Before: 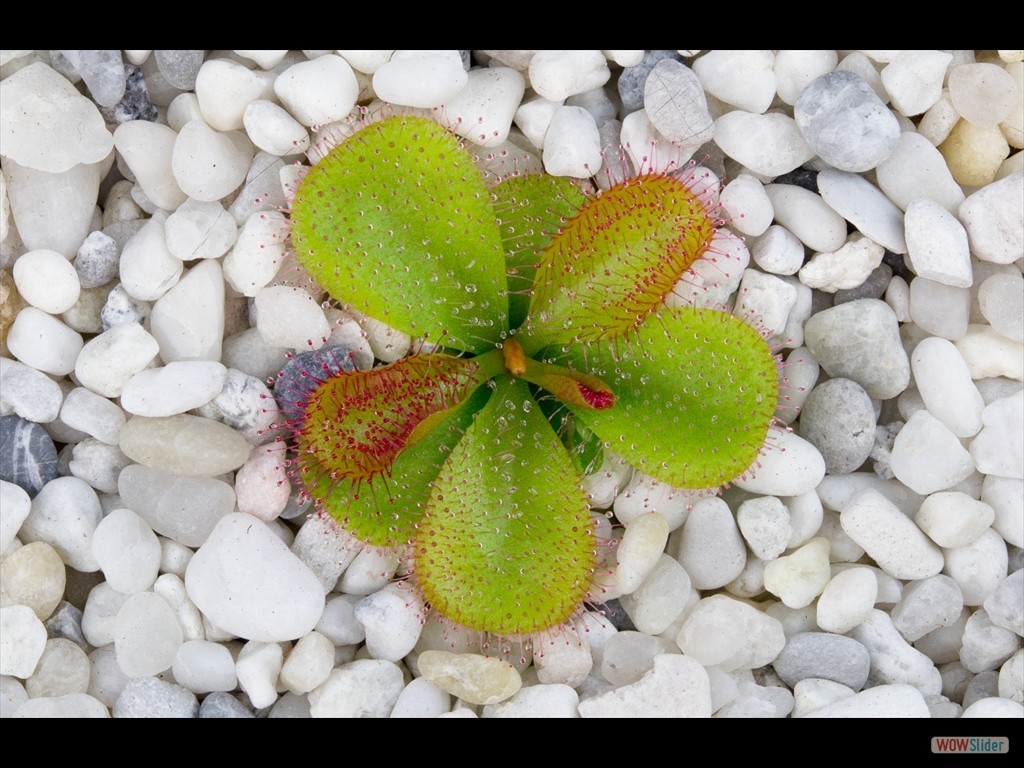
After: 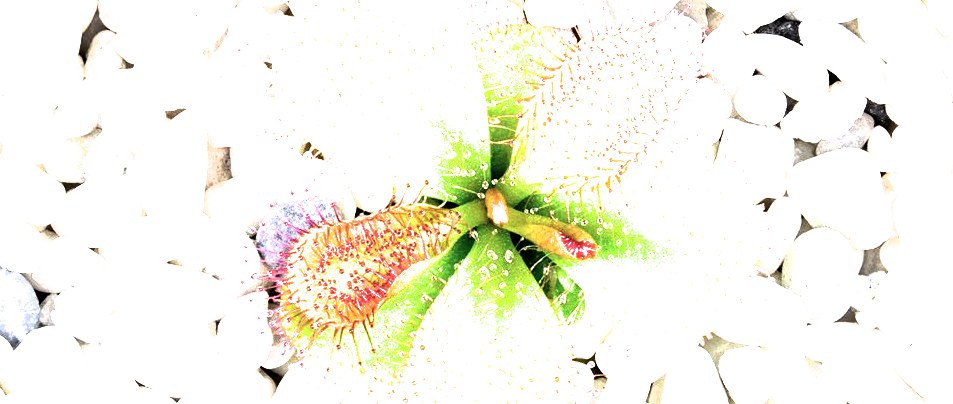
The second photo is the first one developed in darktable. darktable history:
exposure: black level correction 0, exposure 1.63 EV, compensate highlight preservation false
tone equalizer: -8 EV -0.397 EV, -7 EV -0.426 EV, -6 EV -0.359 EV, -5 EV -0.194 EV, -3 EV 0.194 EV, -2 EV 0.357 EV, -1 EV 0.392 EV, +0 EV 0.399 EV, edges refinement/feathering 500, mask exposure compensation -1.57 EV, preserve details no
crop: left 1.783%, top 19.591%, right 5.122%, bottom 27.797%
filmic rgb: black relative exposure -8.25 EV, white relative exposure 2.23 EV, threshold 5.99 EV, hardness 7.05, latitude 86.46%, contrast 1.684, highlights saturation mix -4.03%, shadows ↔ highlights balance -2.6%, color science v4 (2020), iterations of high-quality reconstruction 10, contrast in shadows soft, contrast in highlights soft, enable highlight reconstruction true
